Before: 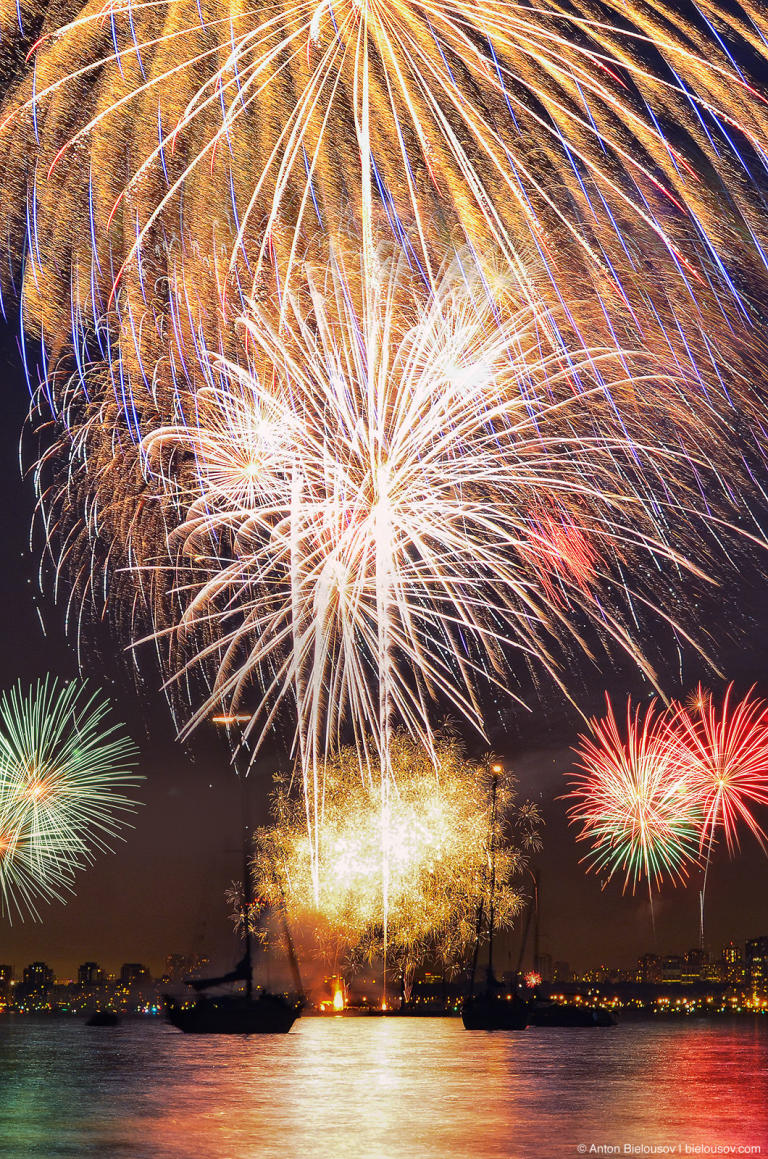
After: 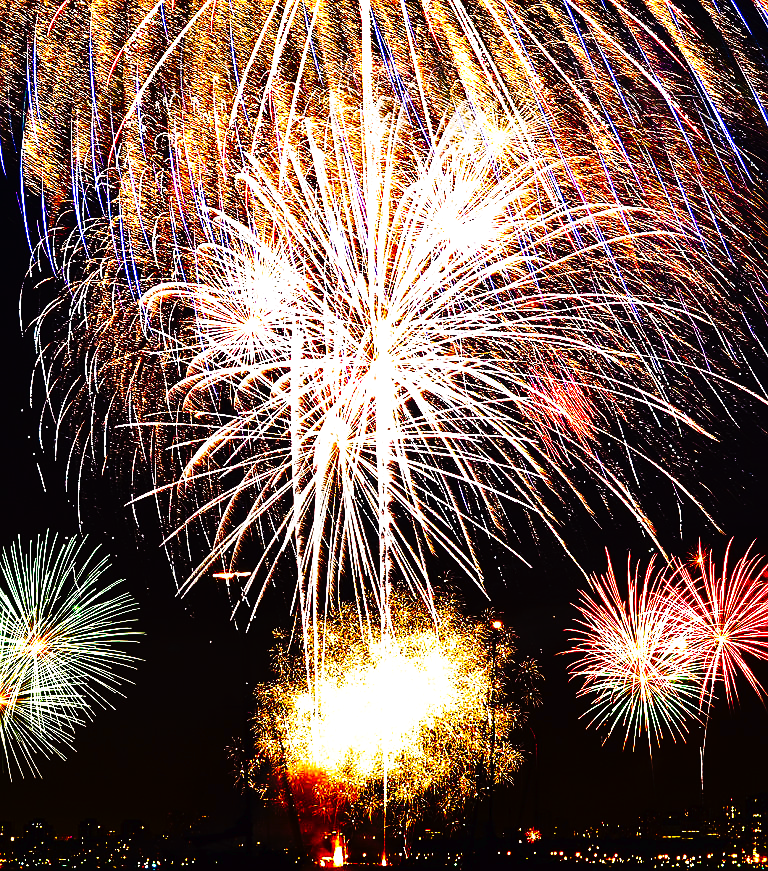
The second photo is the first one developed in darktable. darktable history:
sharpen: on, module defaults
tone curve: curves: ch0 [(0, 0) (0.003, 0.01) (0.011, 0.01) (0.025, 0.011) (0.044, 0.014) (0.069, 0.018) (0.1, 0.022) (0.136, 0.026) (0.177, 0.035) (0.224, 0.051) (0.277, 0.085) (0.335, 0.158) (0.399, 0.299) (0.468, 0.457) (0.543, 0.634) (0.623, 0.801) (0.709, 0.904) (0.801, 0.963) (0.898, 0.986) (1, 1)], preserve colors none
crop and rotate: top 12.456%, bottom 12.381%
contrast brightness saturation: brightness -0.52
exposure: black level correction 0, exposure 0.698 EV, compensate highlight preservation false
